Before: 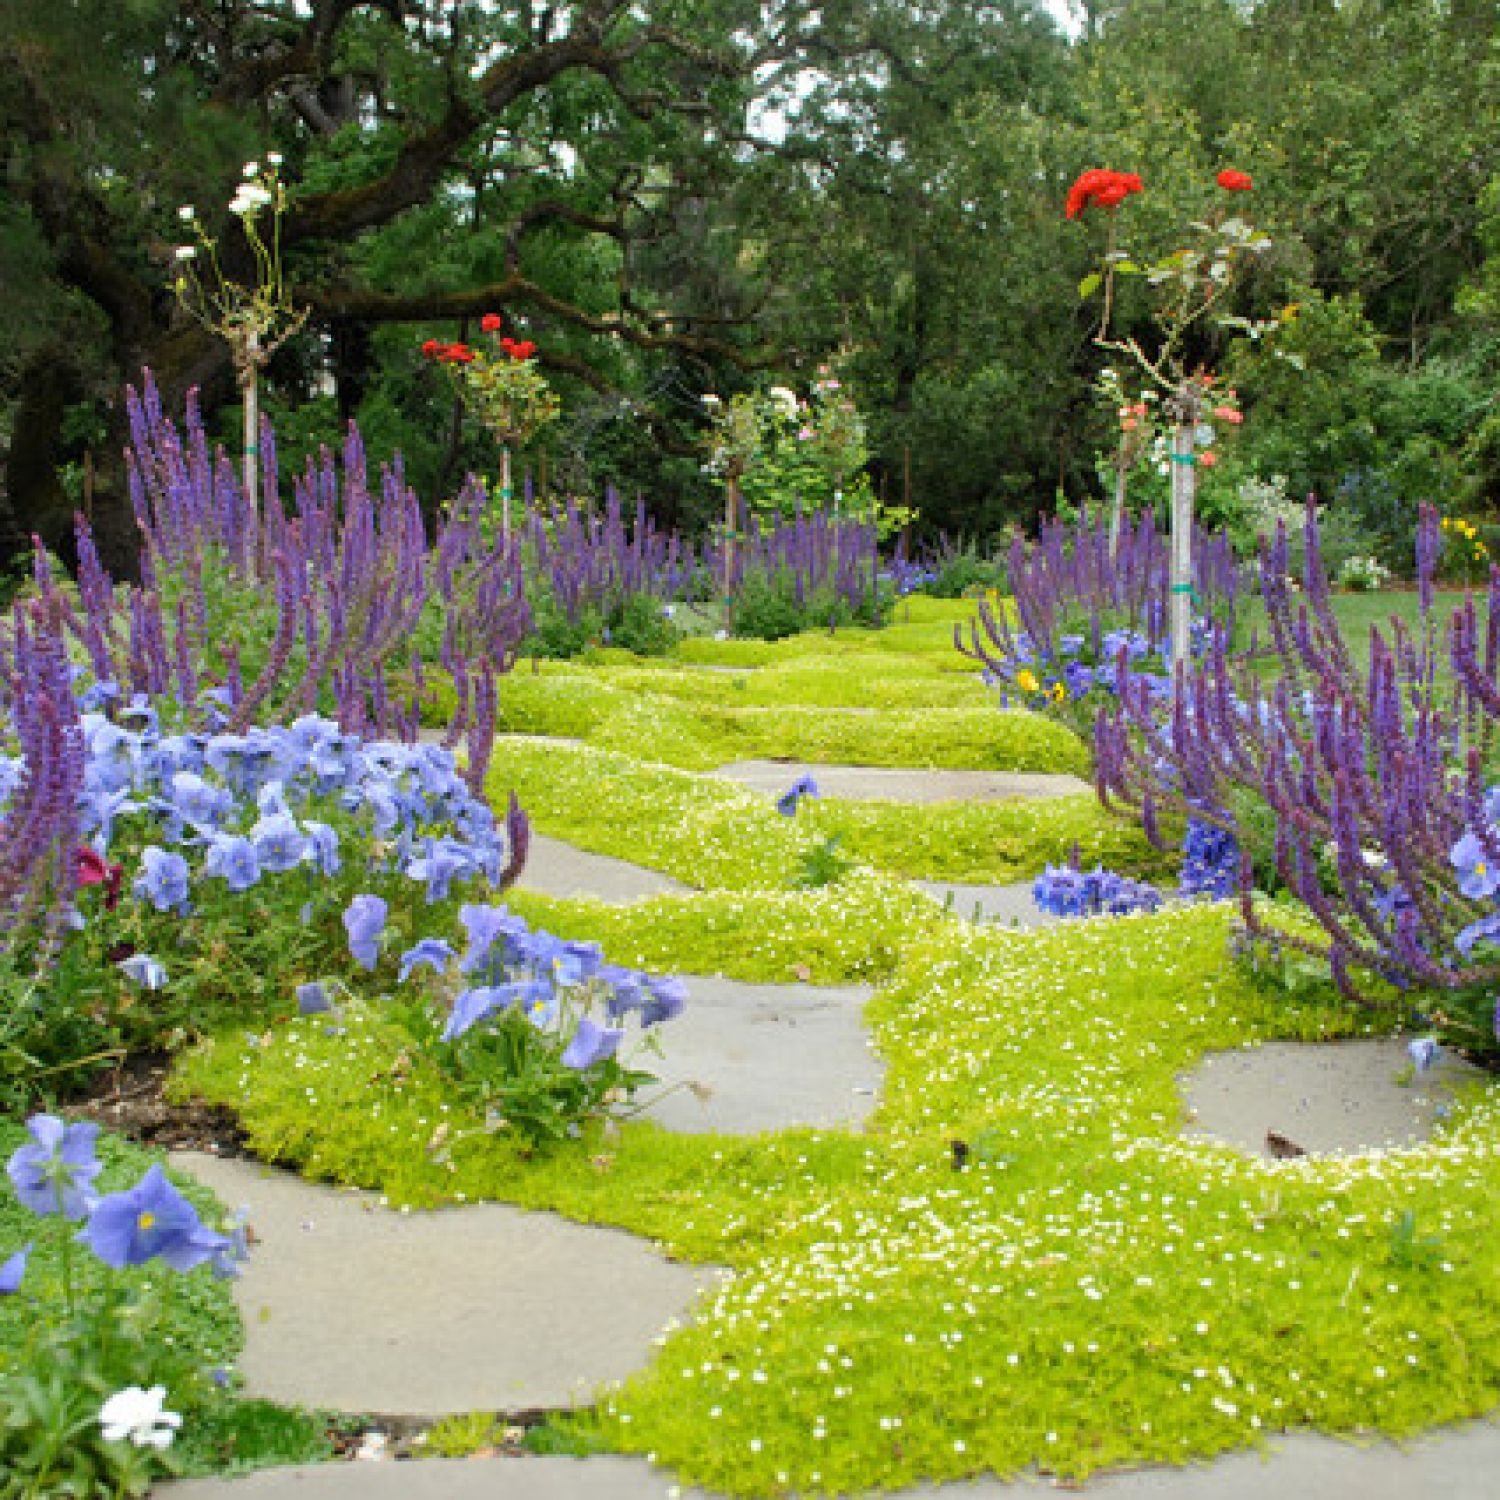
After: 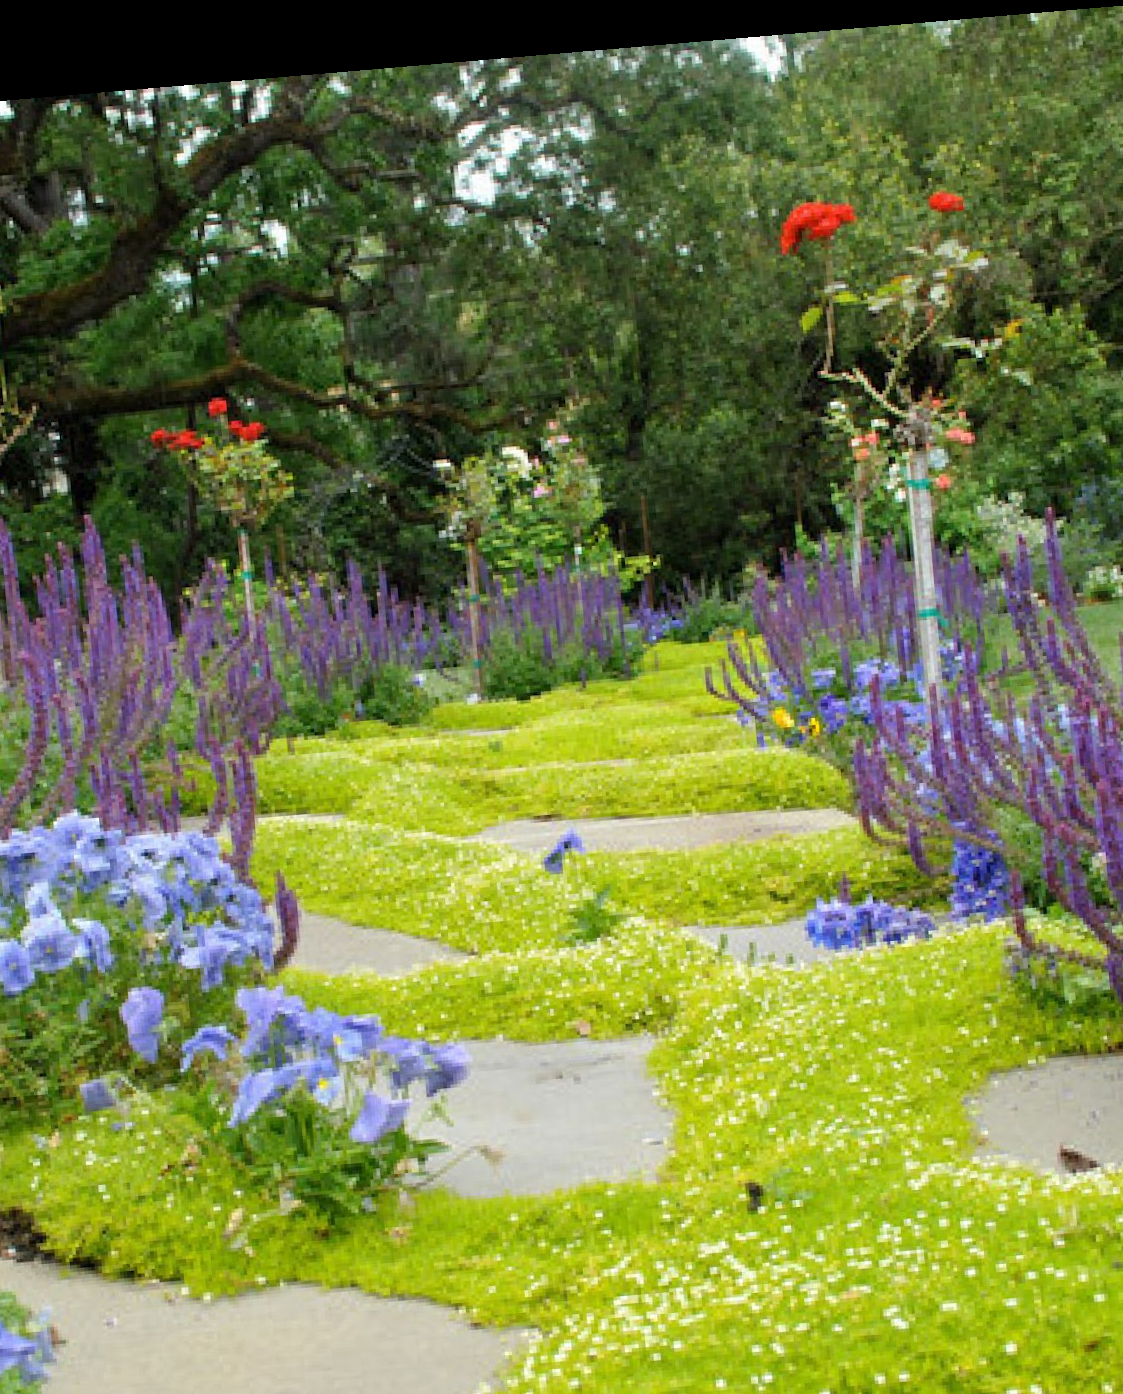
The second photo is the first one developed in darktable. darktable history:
crop: left 18.479%, right 12.2%, bottom 13.971%
rotate and perspective: rotation -4.86°, automatic cropping off
